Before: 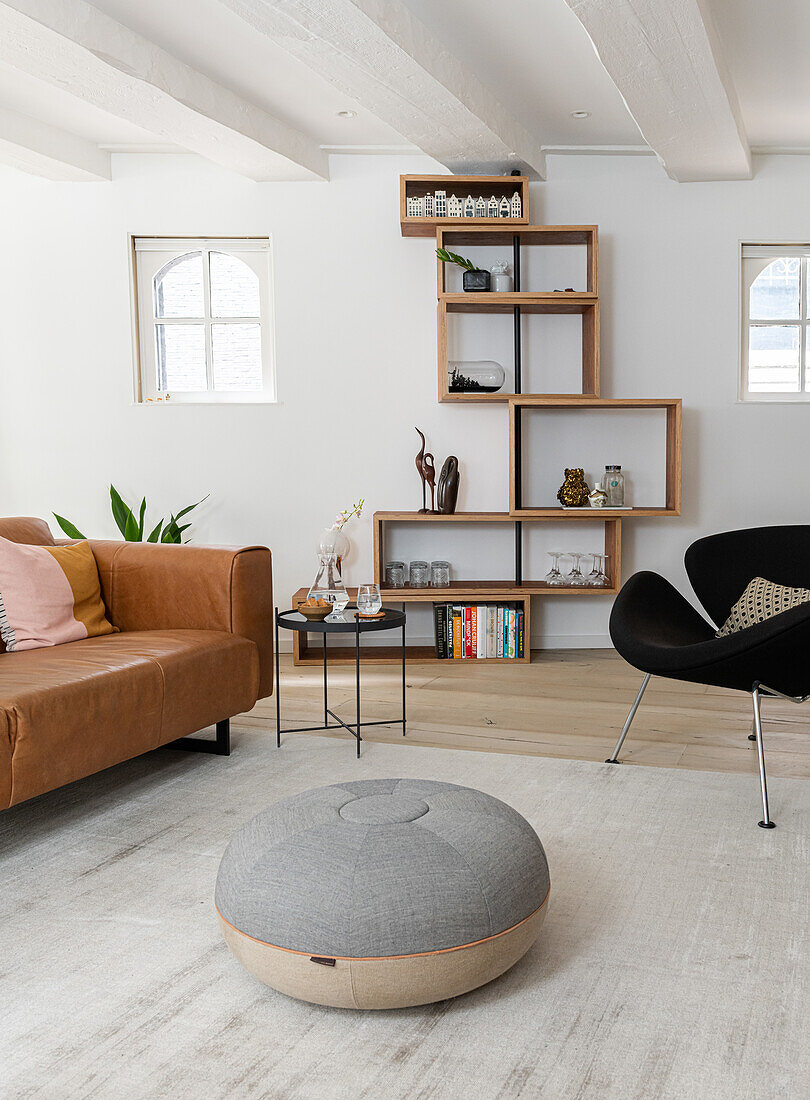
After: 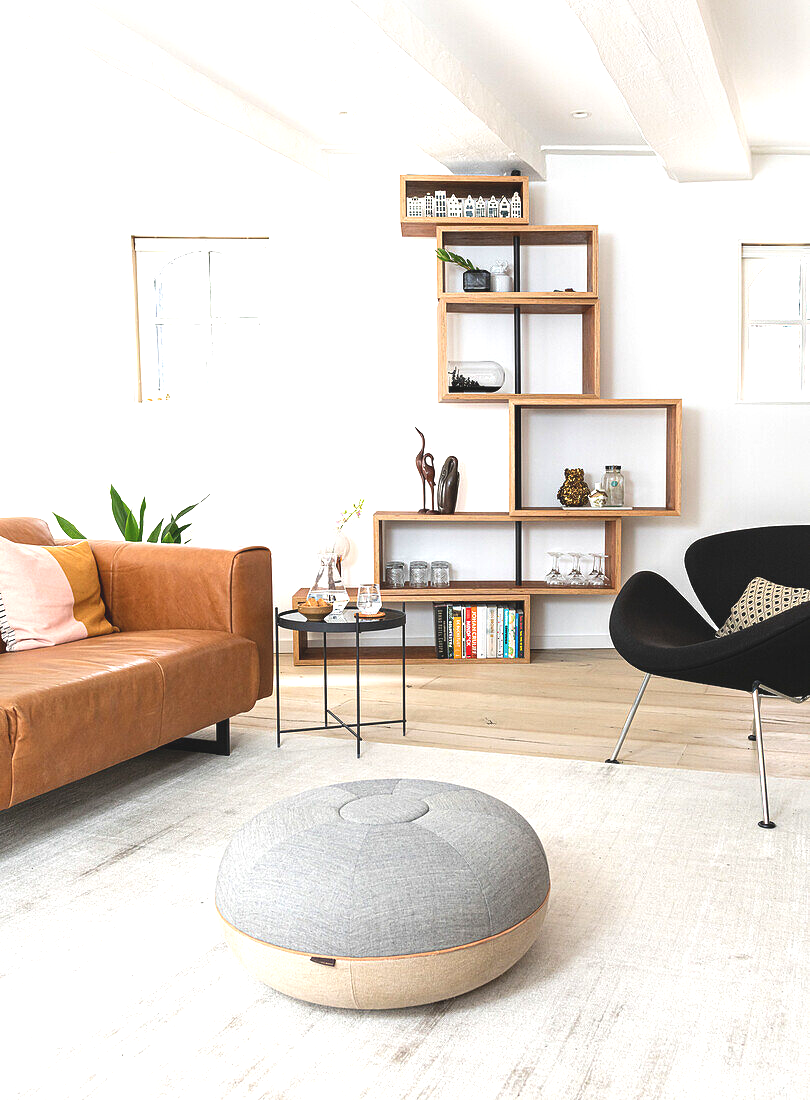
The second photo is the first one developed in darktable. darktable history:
exposure: black level correction -0.005, exposure 1.002 EV, compensate exposure bias true, compensate highlight preservation false
